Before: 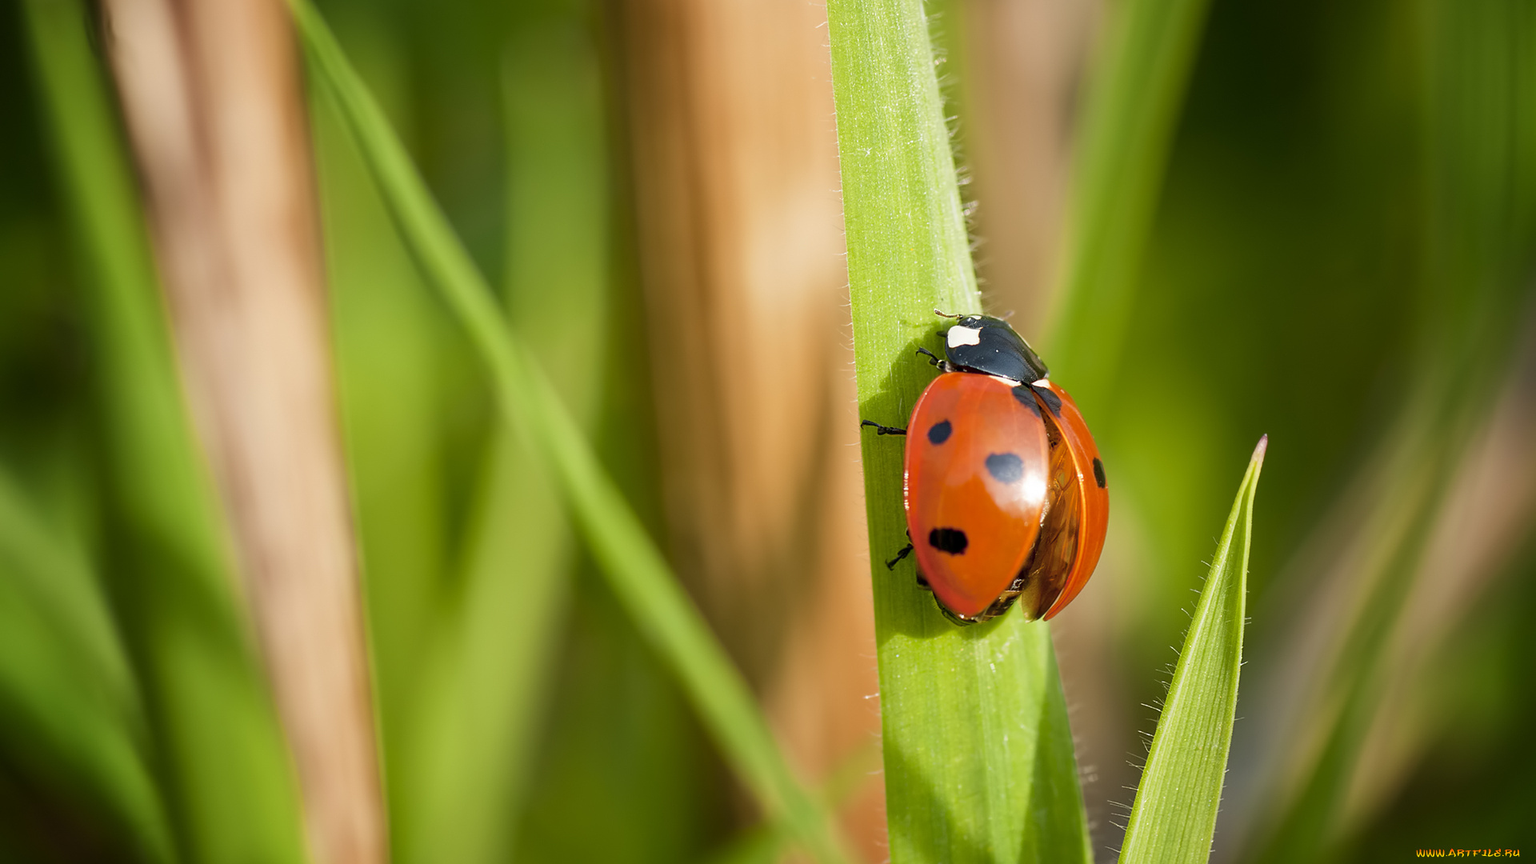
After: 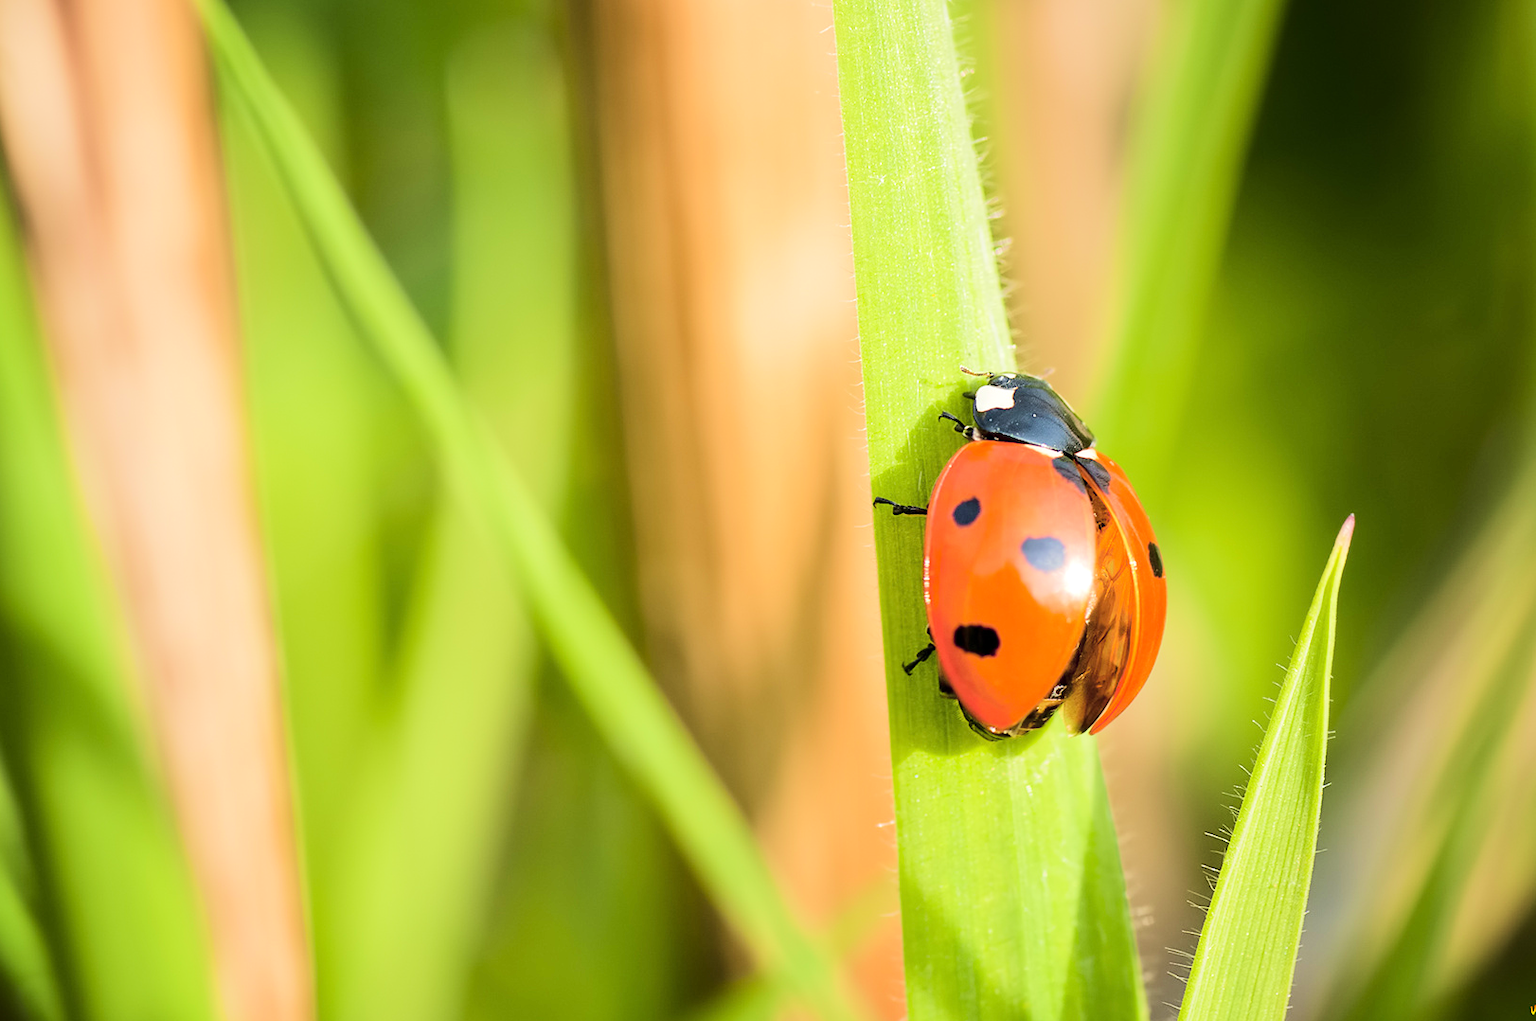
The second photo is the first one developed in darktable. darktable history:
crop: left 8.07%, right 7.407%
tone equalizer: -7 EV 0.151 EV, -6 EV 0.563 EV, -5 EV 1.16 EV, -4 EV 1.37 EV, -3 EV 1.12 EV, -2 EV 0.6 EV, -1 EV 0.153 EV, edges refinement/feathering 500, mask exposure compensation -1.57 EV, preserve details no
velvia: on, module defaults
